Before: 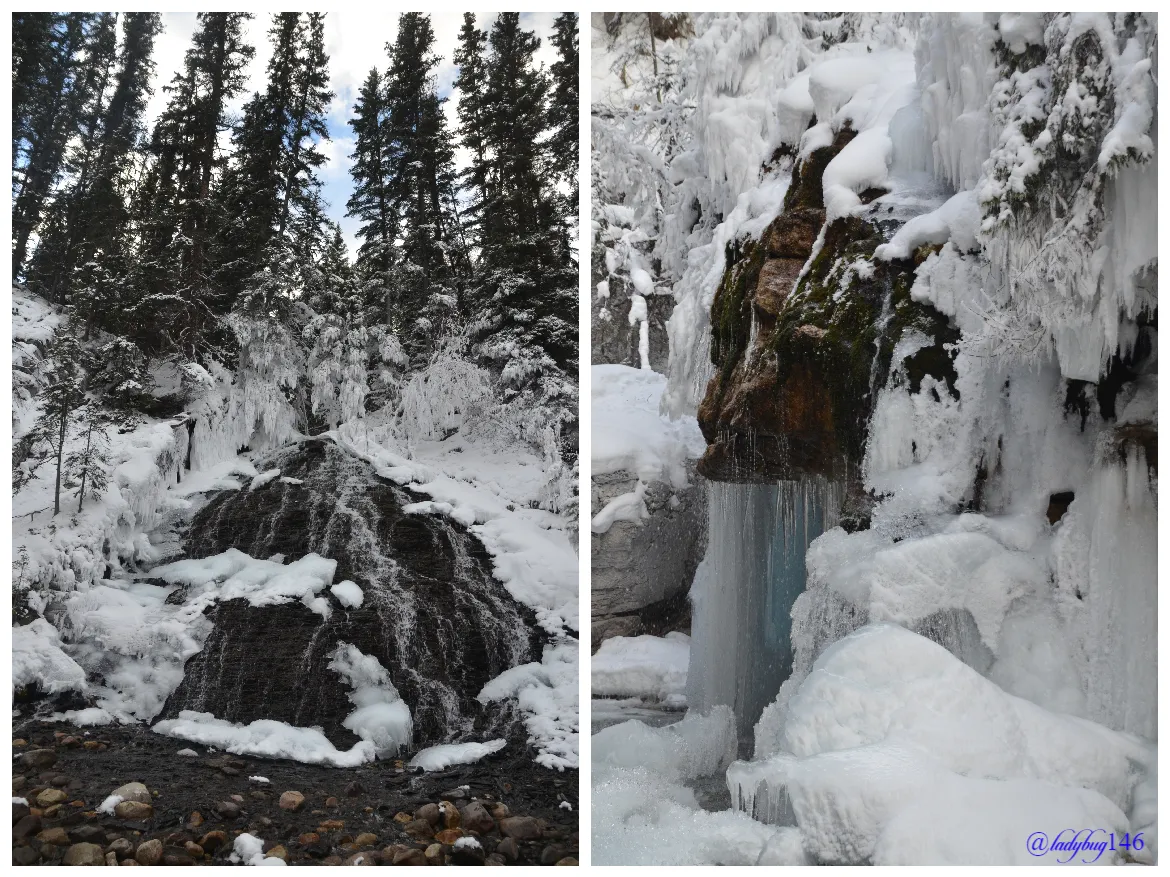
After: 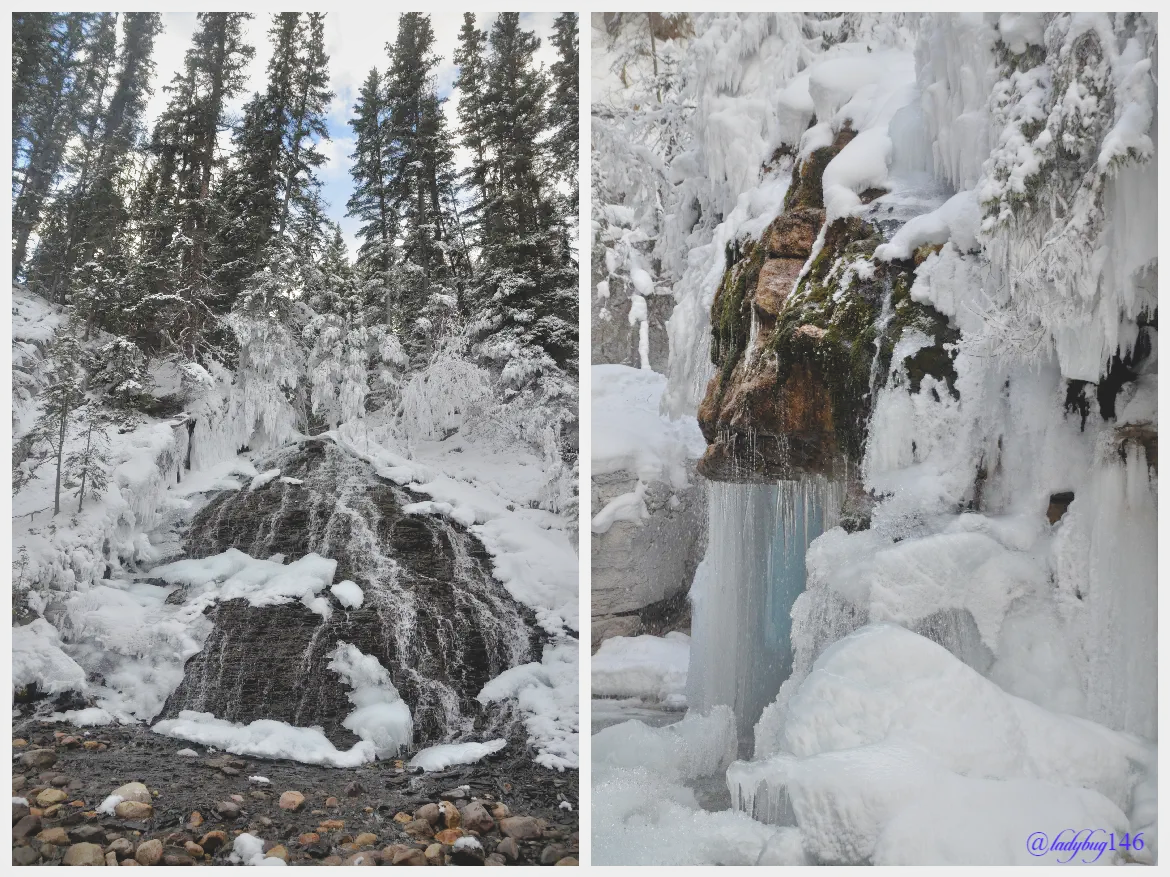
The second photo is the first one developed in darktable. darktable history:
contrast brightness saturation: contrast -0.145, brightness 0.054, saturation -0.135
tone equalizer: -7 EV 0.141 EV, -6 EV 0.613 EV, -5 EV 1.16 EV, -4 EV 1.29 EV, -3 EV 1.12 EV, -2 EV 0.6 EV, -1 EV 0.162 EV, mask exposure compensation -0.505 EV
levels: levels [0.018, 0.493, 1]
